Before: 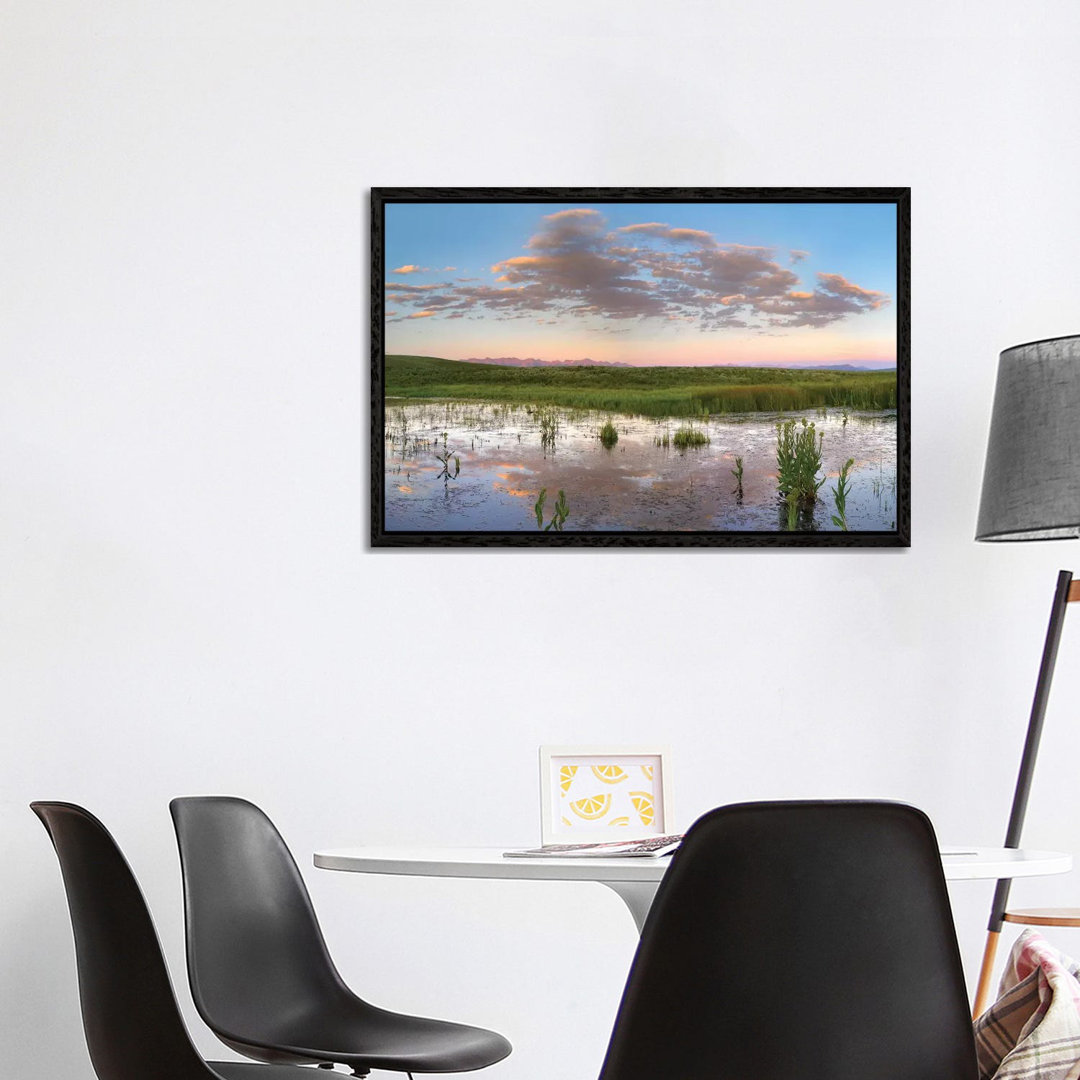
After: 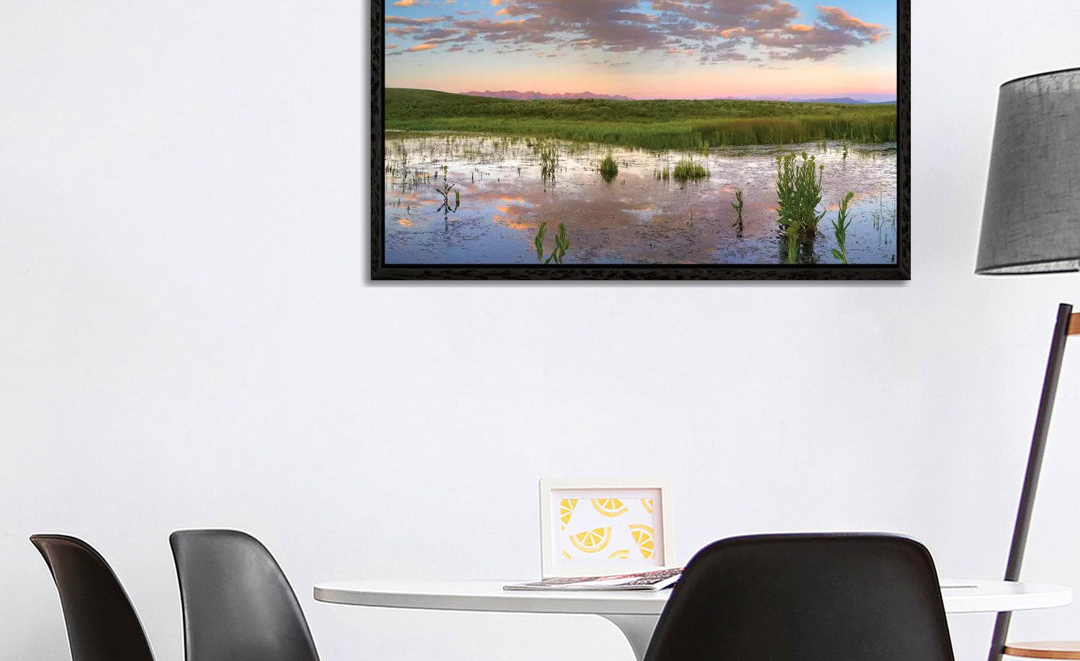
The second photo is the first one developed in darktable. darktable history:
crop and rotate: top 24.791%, bottom 13.947%
velvia: on, module defaults
